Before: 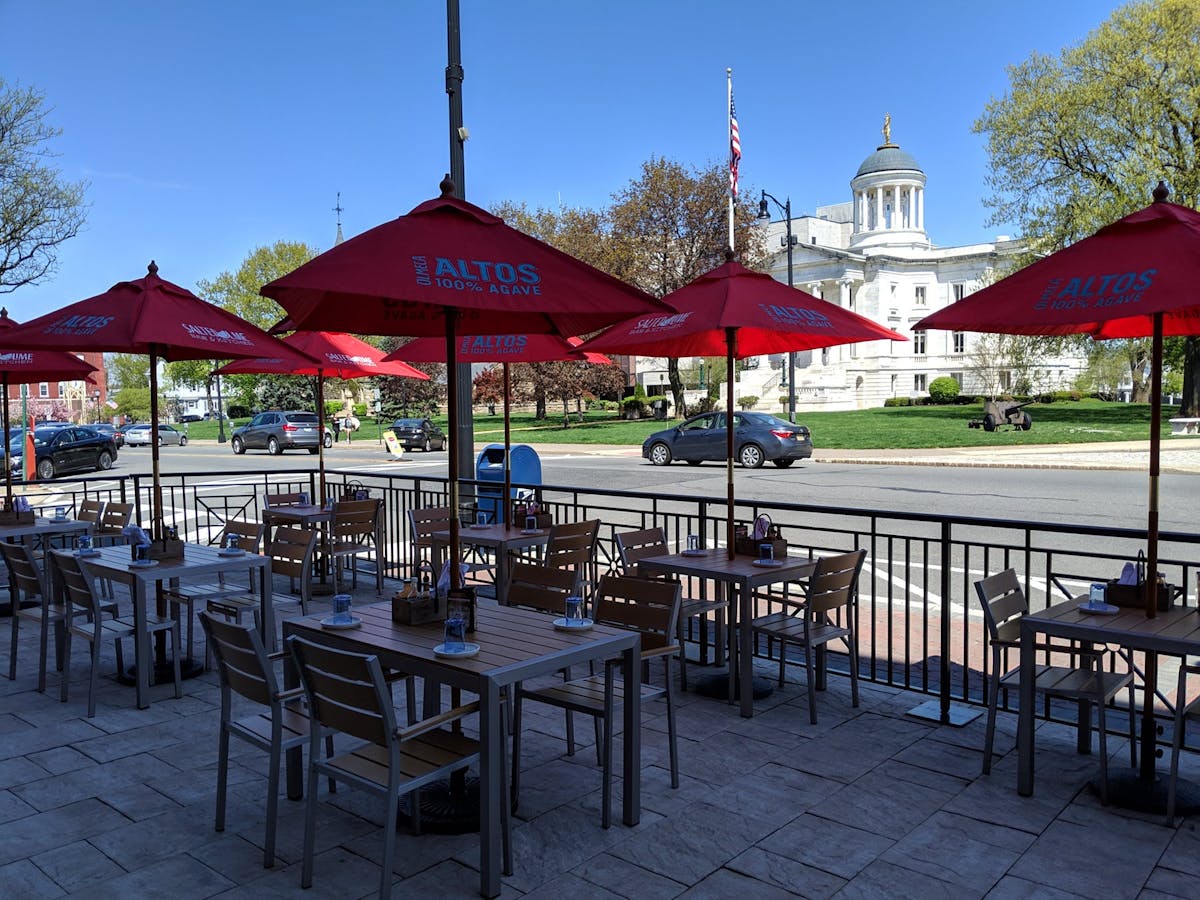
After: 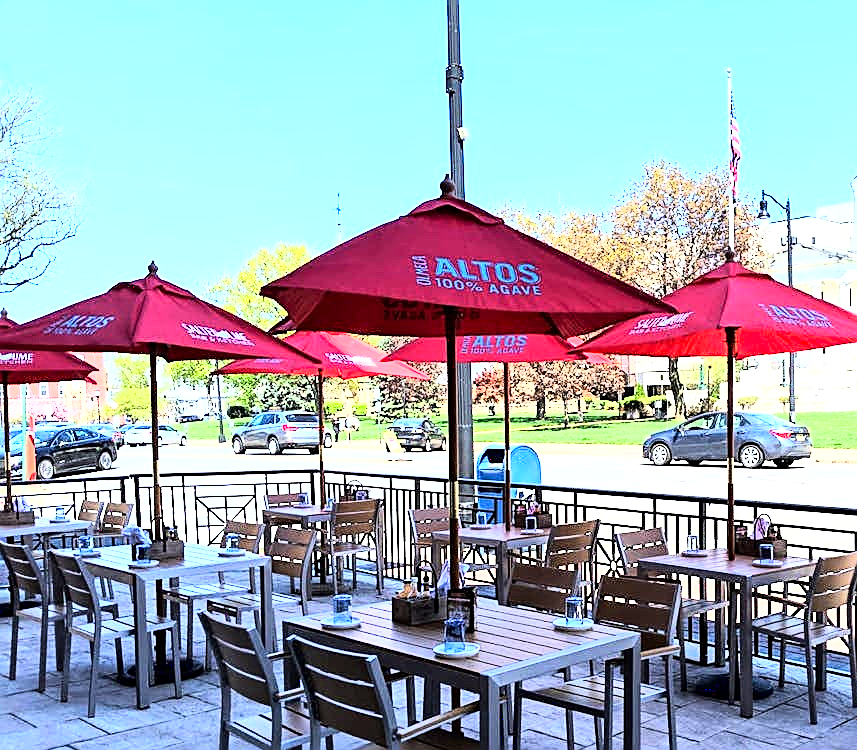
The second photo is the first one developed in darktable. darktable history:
crop: right 28.525%, bottom 16.566%
exposure: black level correction 0.001, exposure 1.636 EV, compensate highlight preservation false
base curve: curves: ch0 [(0, 0) (0.007, 0.004) (0.027, 0.03) (0.046, 0.07) (0.207, 0.54) (0.442, 0.872) (0.673, 0.972) (1, 1)]
sharpen: on, module defaults
